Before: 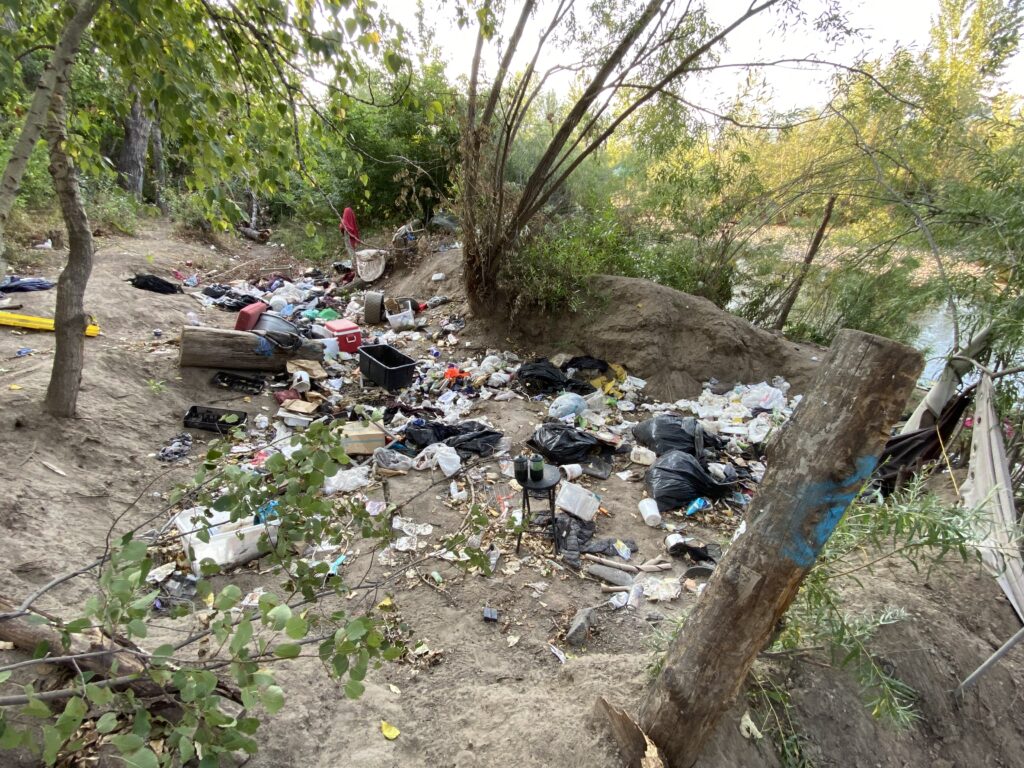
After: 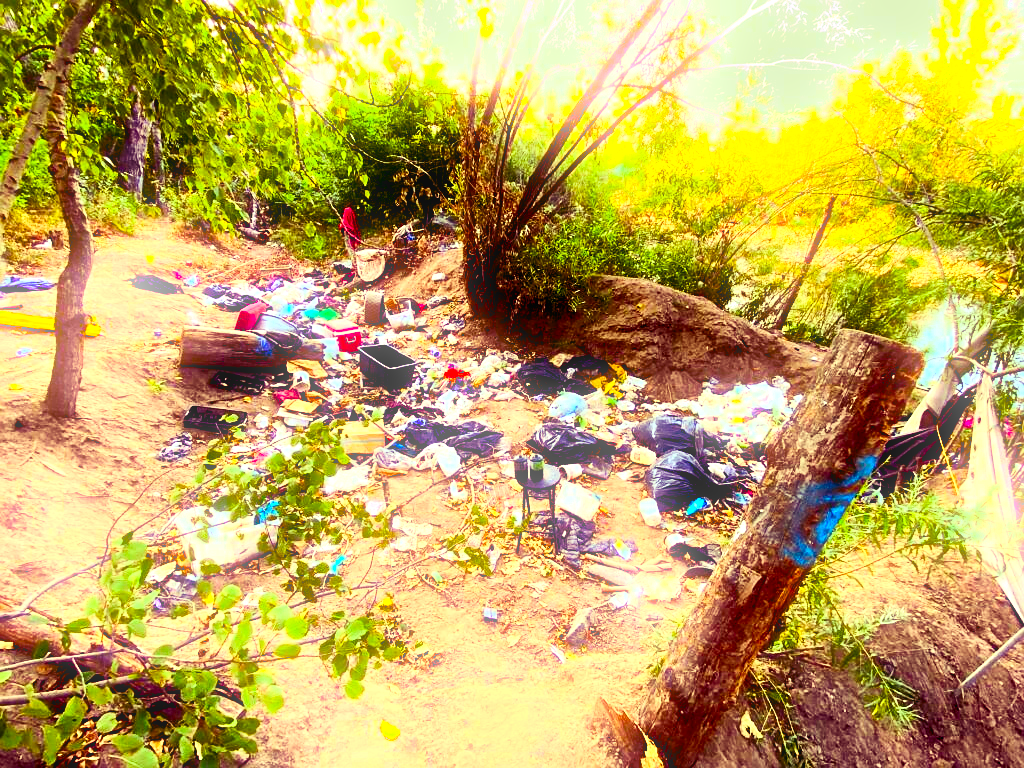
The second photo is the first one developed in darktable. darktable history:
exposure: exposure 0.191 EV, compensate highlight preservation false
rotate and perspective: crop left 0, crop top 0
bloom: size 5%, threshold 95%, strength 15%
sharpen: radius 0.969, amount 0.604
color balance rgb: shadows lift › luminance -21.66%, shadows lift › chroma 8.98%, shadows lift › hue 283.37°, power › chroma 1.55%, power › hue 25.59°, highlights gain › luminance 6.08%, highlights gain › chroma 2.55%, highlights gain › hue 90°, global offset › luminance -0.87%, perceptual saturation grading › global saturation 27.49%, perceptual saturation grading › highlights -28.39%, perceptual saturation grading › mid-tones 15.22%, perceptual saturation grading › shadows 33.98%, perceptual brilliance grading › highlights 10%, perceptual brilliance grading › mid-tones 5%
contrast brightness saturation: contrast 0.26, brightness 0.02, saturation 0.87
tone equalizer: -8 EV -0.417 EV, -7 EV -0.389 EV, -6 EV -0.333 EV, -5 EV -0.222 EV, -3 EV 0.222 EV, -2 EV 0.333 EV, -1 EV 0.389 EV, +0 EV 0.417 EV, edges refinement/feathering 500, mask exposure compensation -1.57 EV, preserve details no
